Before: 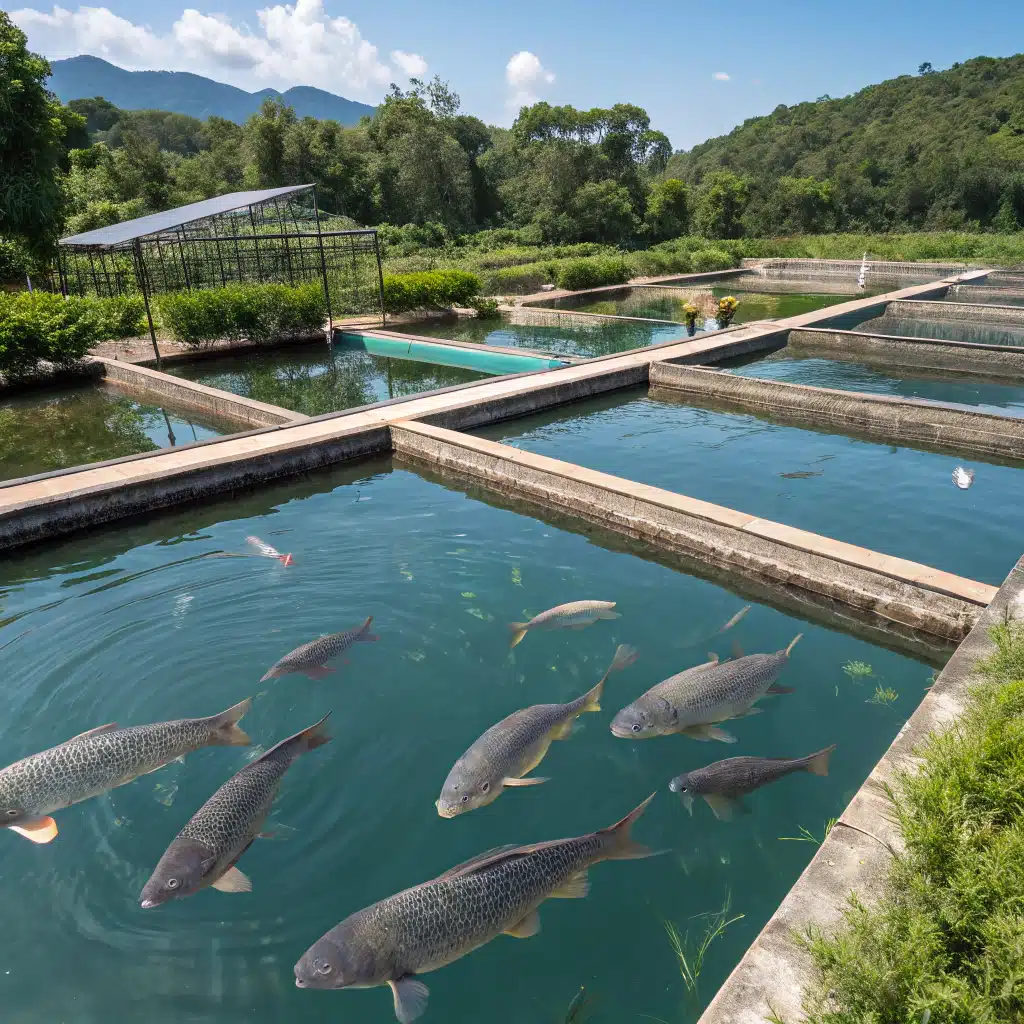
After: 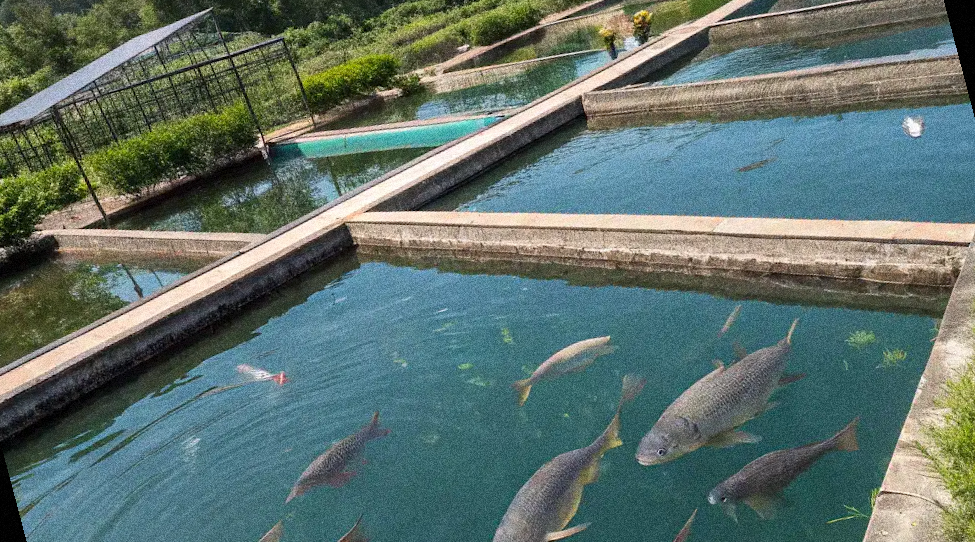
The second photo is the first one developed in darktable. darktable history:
grain: coarseness 14.49 ISO, strength 48.04%, mid-tones bias 35%
rotate and perspective: rotation -14.8°, crop left 0.1, crop right 0.903, crop top 0.25, crop bottom 0.748
crop: left 1.507%, top 6.147%, right 1.379%, bottom 6.637%
